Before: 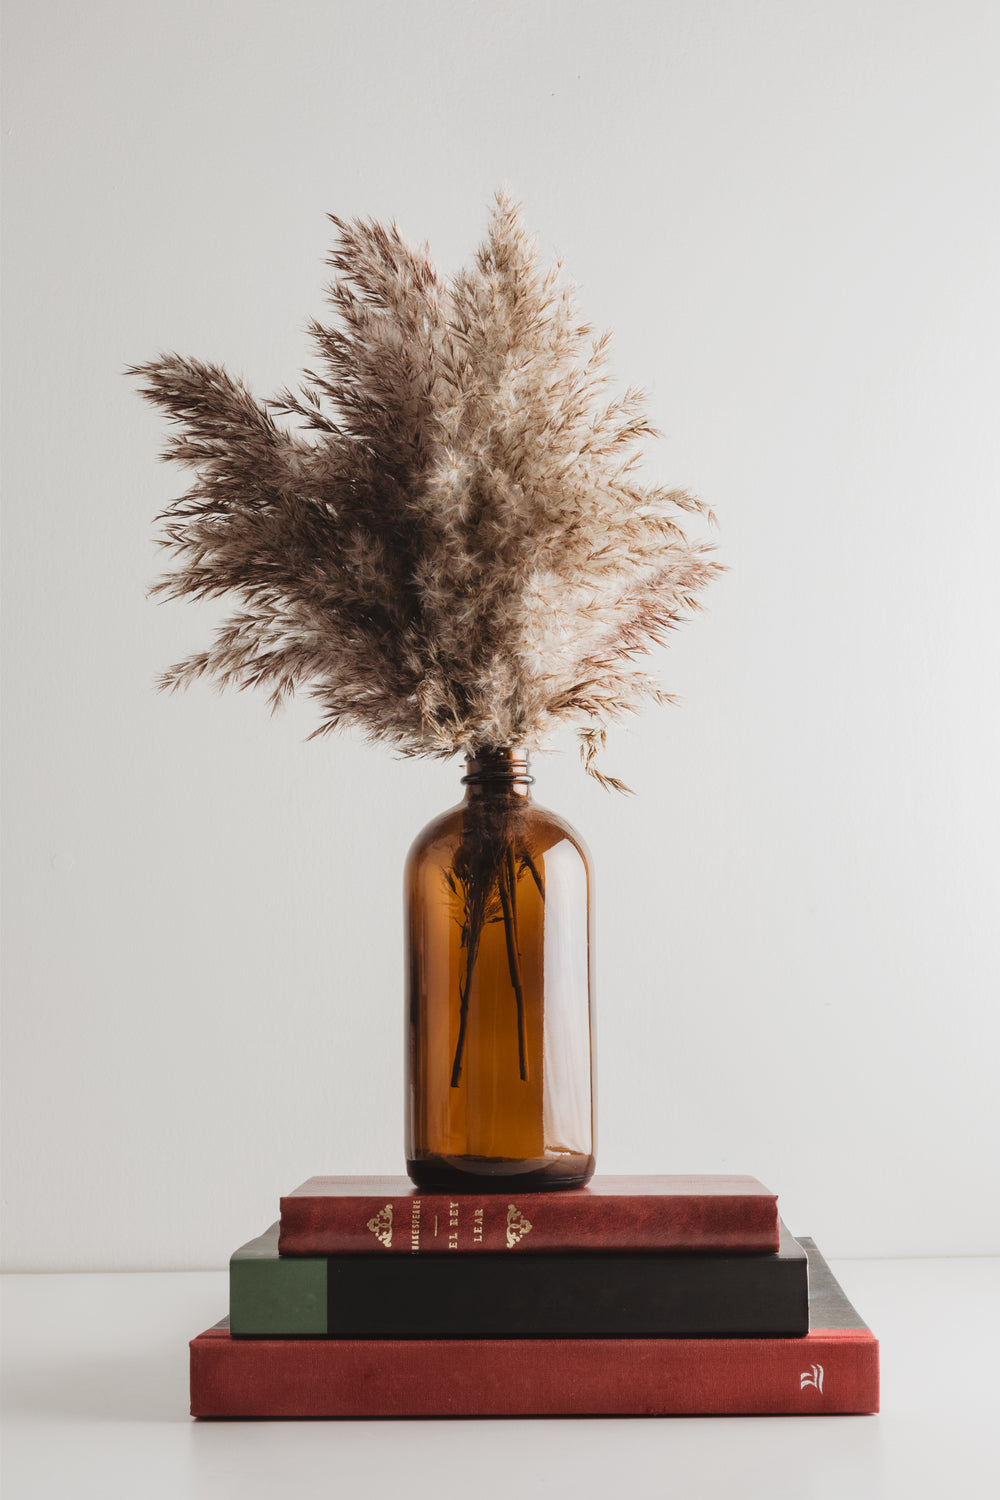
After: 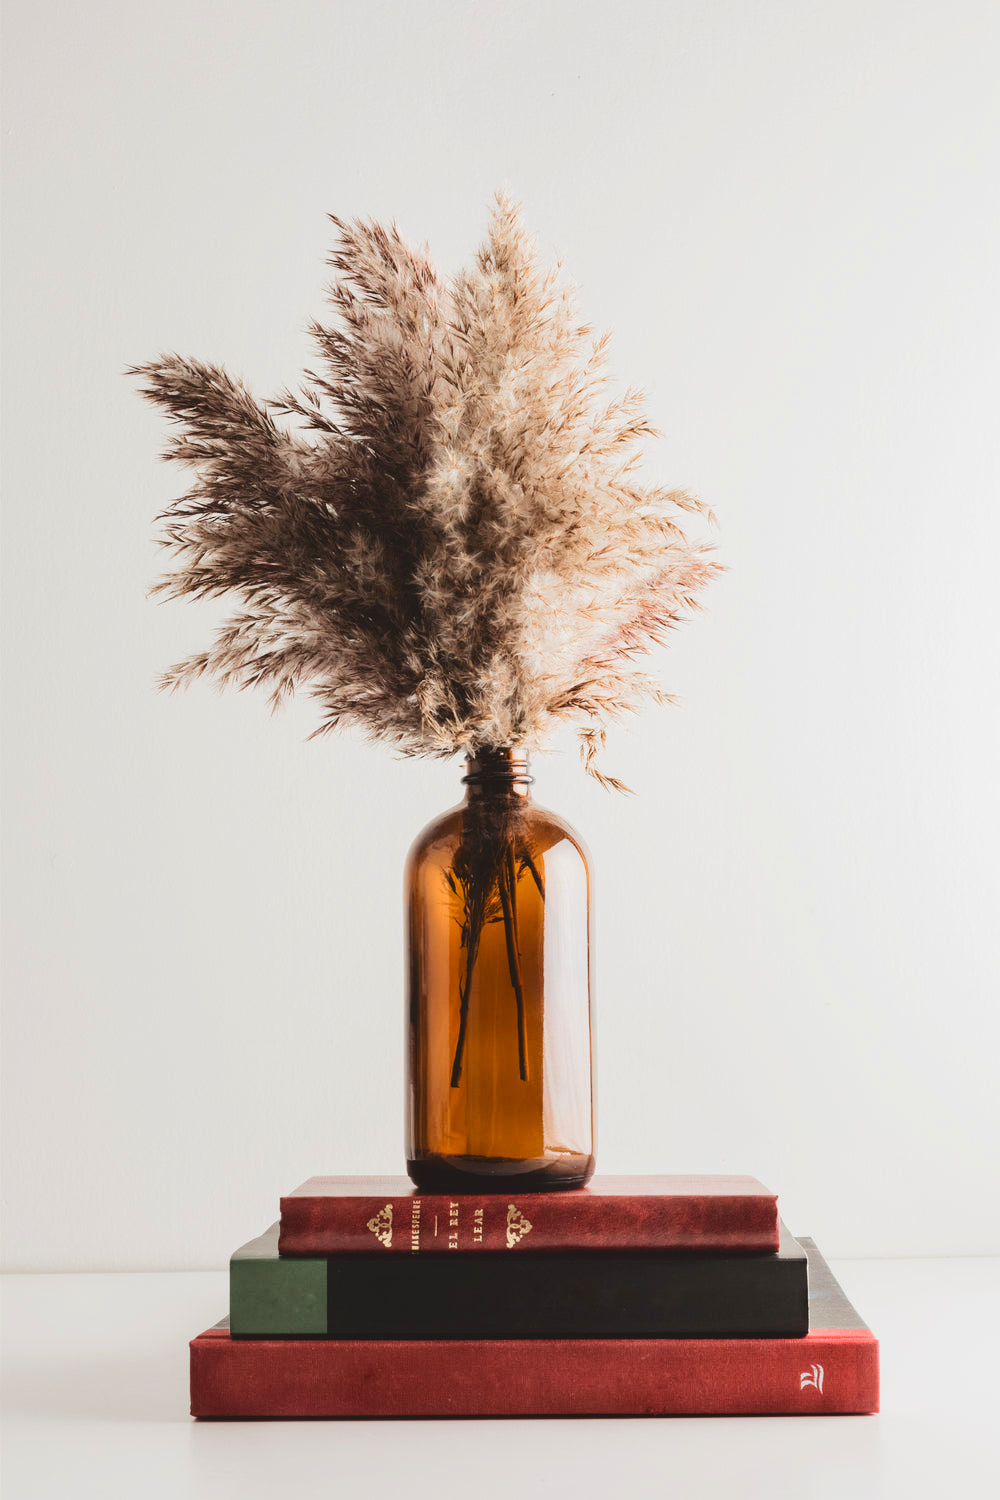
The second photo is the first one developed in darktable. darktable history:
contrast brightness saturation: saturation 0.099
tone curve: curves: ch0 [(0, 0) (0.003, 0.076) (0.011, 0.081) (0.025, 0.084) (0.044, 0.092) (0.069, 0.1) (0.1, 0.117) (0.136, 0.144) (0.177, 0.186) (0.224, 0.237) (0.277, 0.306) (0.335, 0.39) (0.399, 0.494) (0.468, 0.574) (0.543, 0.666) (0.623, 0.722) (0.709, 0.79) (0.801, 0.855) (0.898, 0.926) (1, 1)]
